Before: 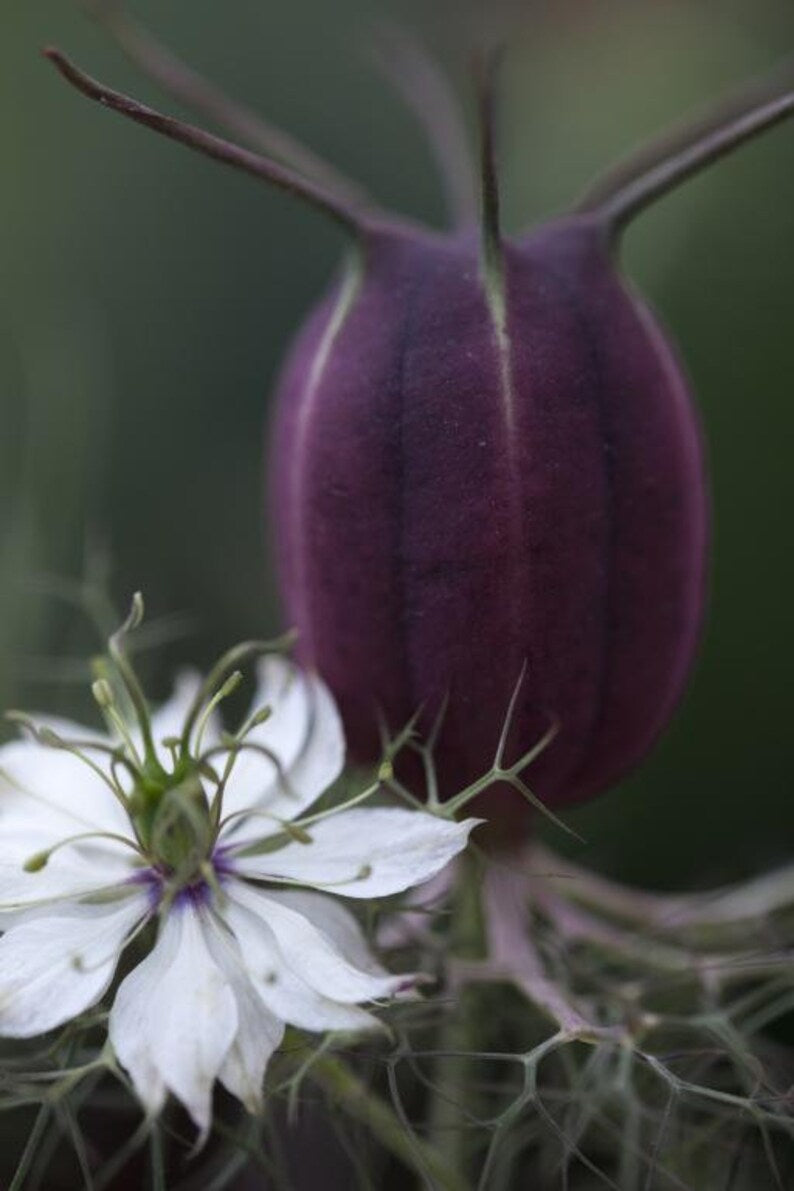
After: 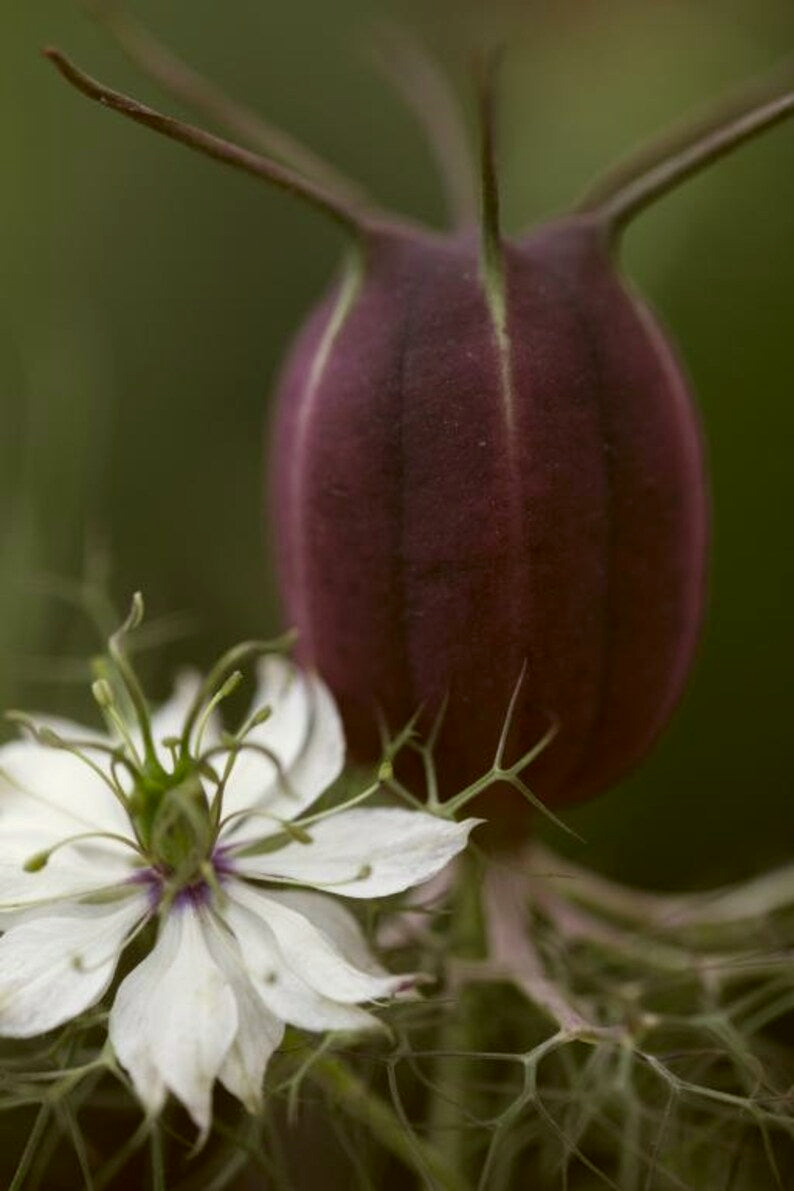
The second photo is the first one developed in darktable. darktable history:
color correction: highlights a* -1.49, highlights b* 10.65, shadows a* 0.547, shadows b* 19.55
